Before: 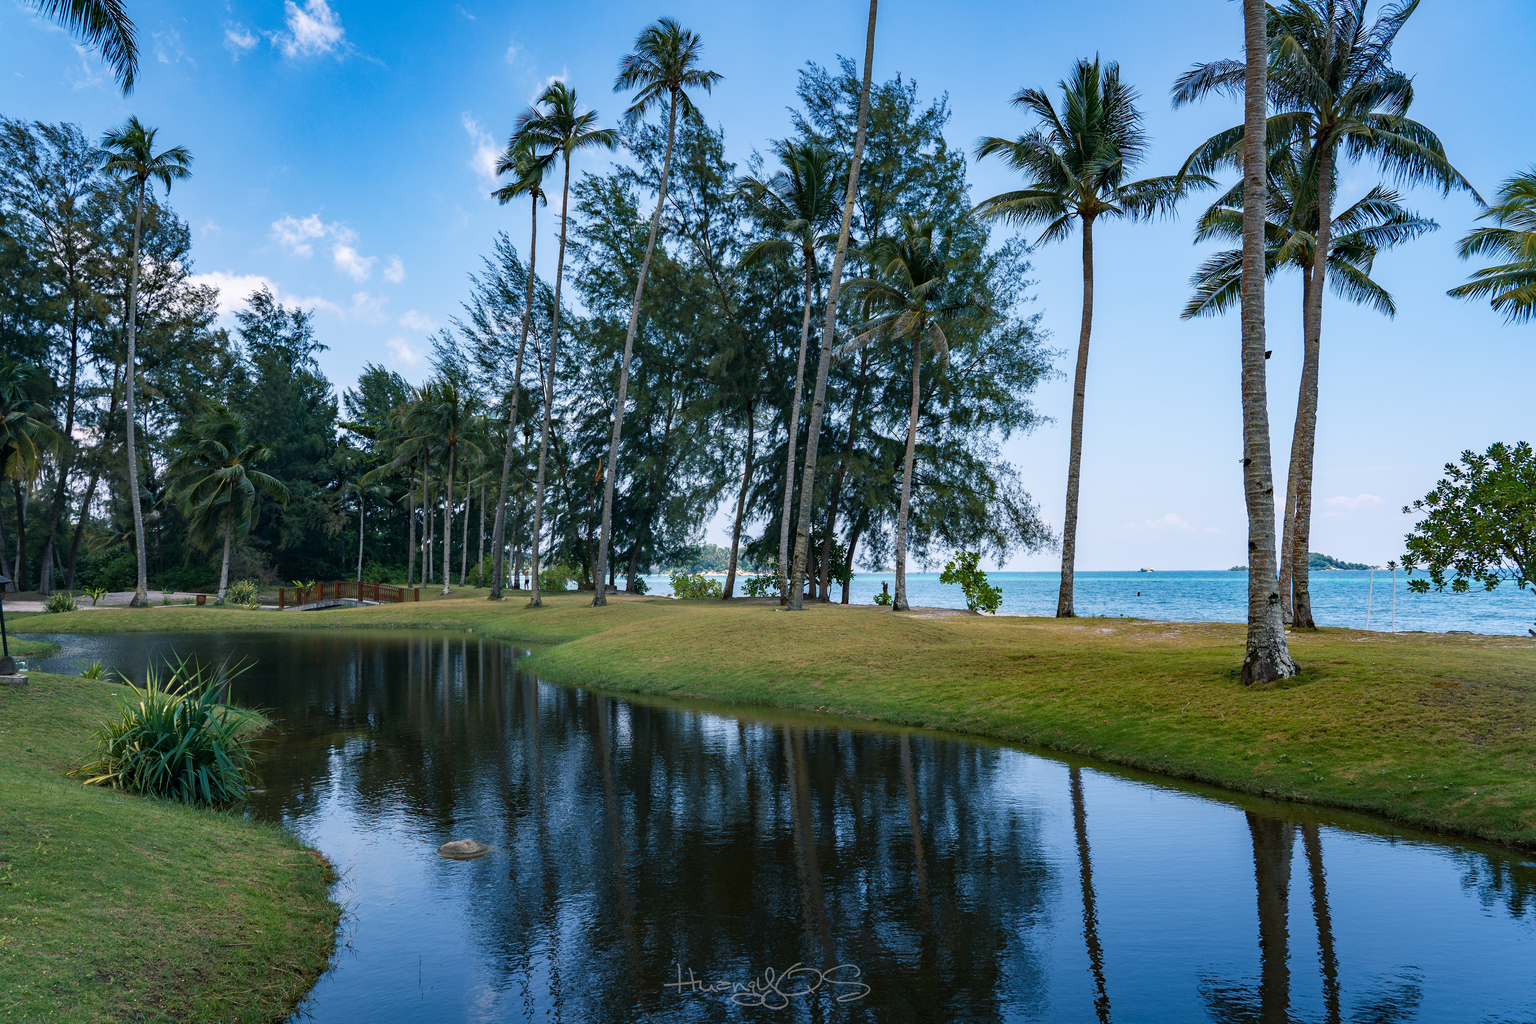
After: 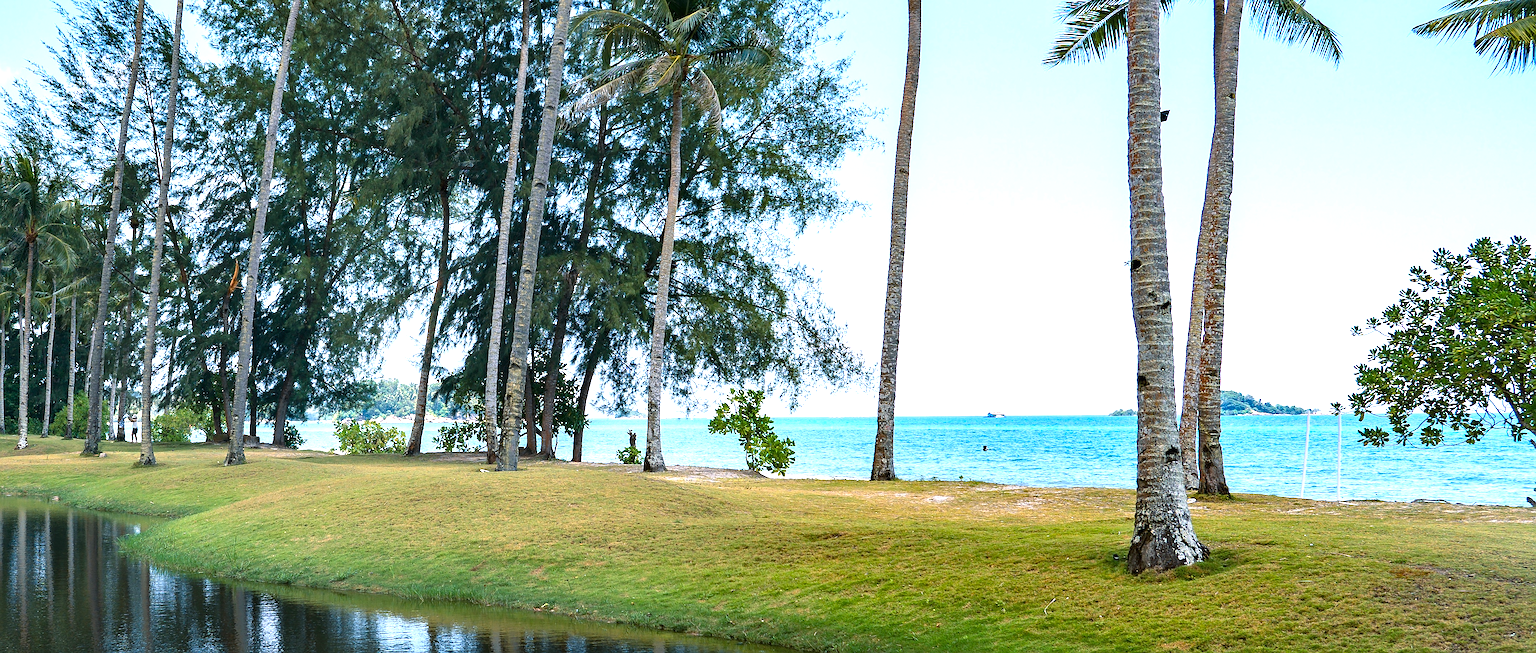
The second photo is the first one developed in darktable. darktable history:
crop and rotate: left 28.011%, top 26.558%, bottom 27.476%
exposure: black level correction 0, exposure 1.001 EV, compensate exposure bias true, compensate highlight preservation false
contrast brightness saturation: contrast 0.103, brightness 0.036, saturation 0.094
sharpen: on, module defaults
